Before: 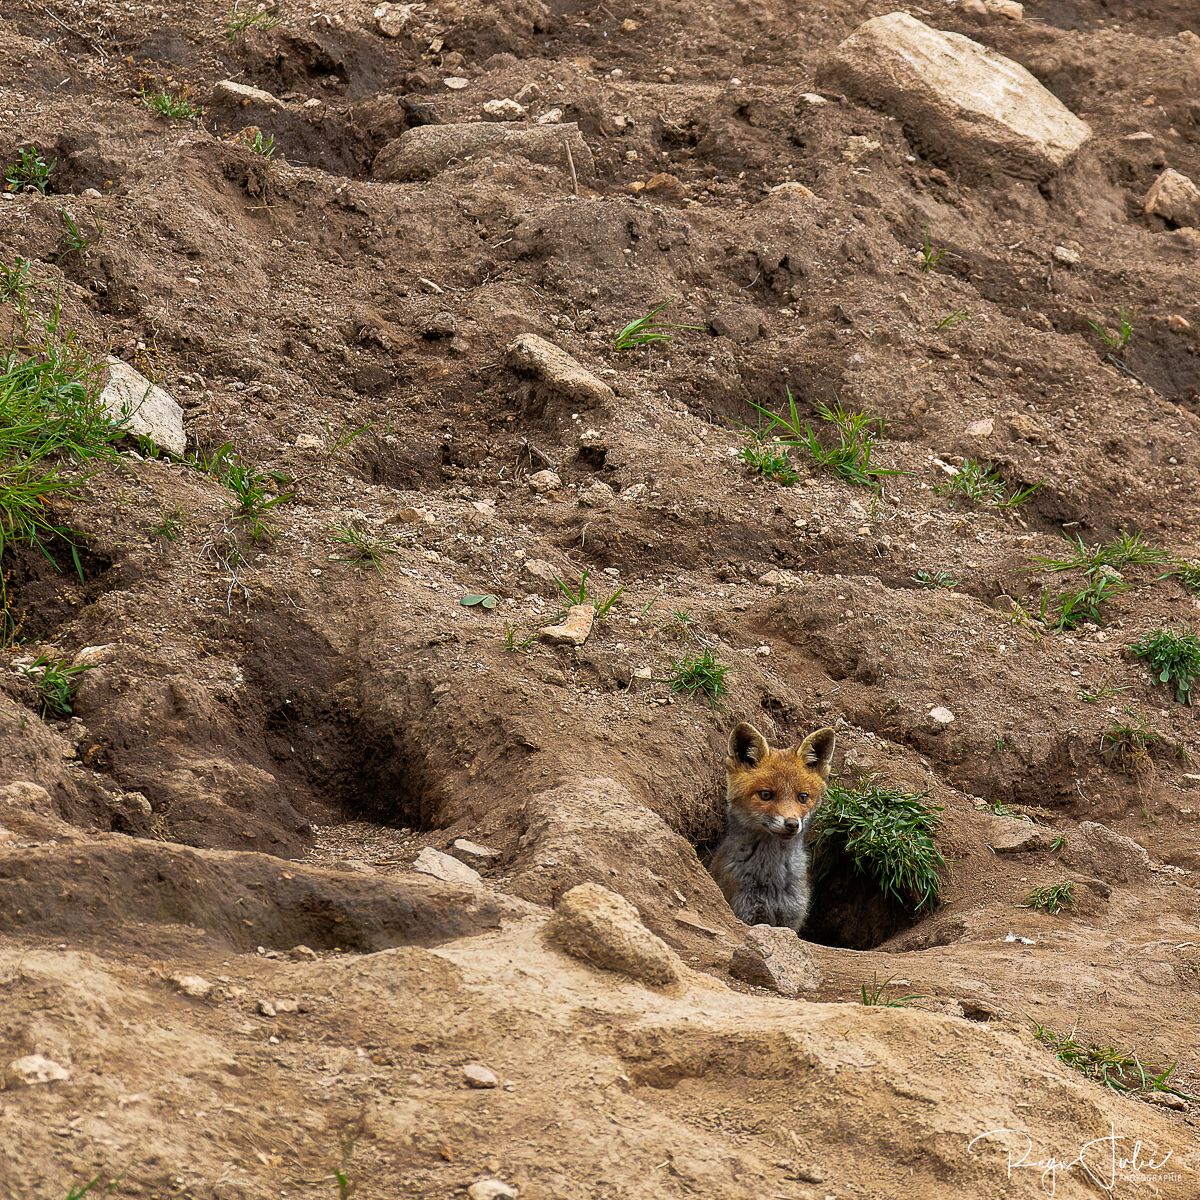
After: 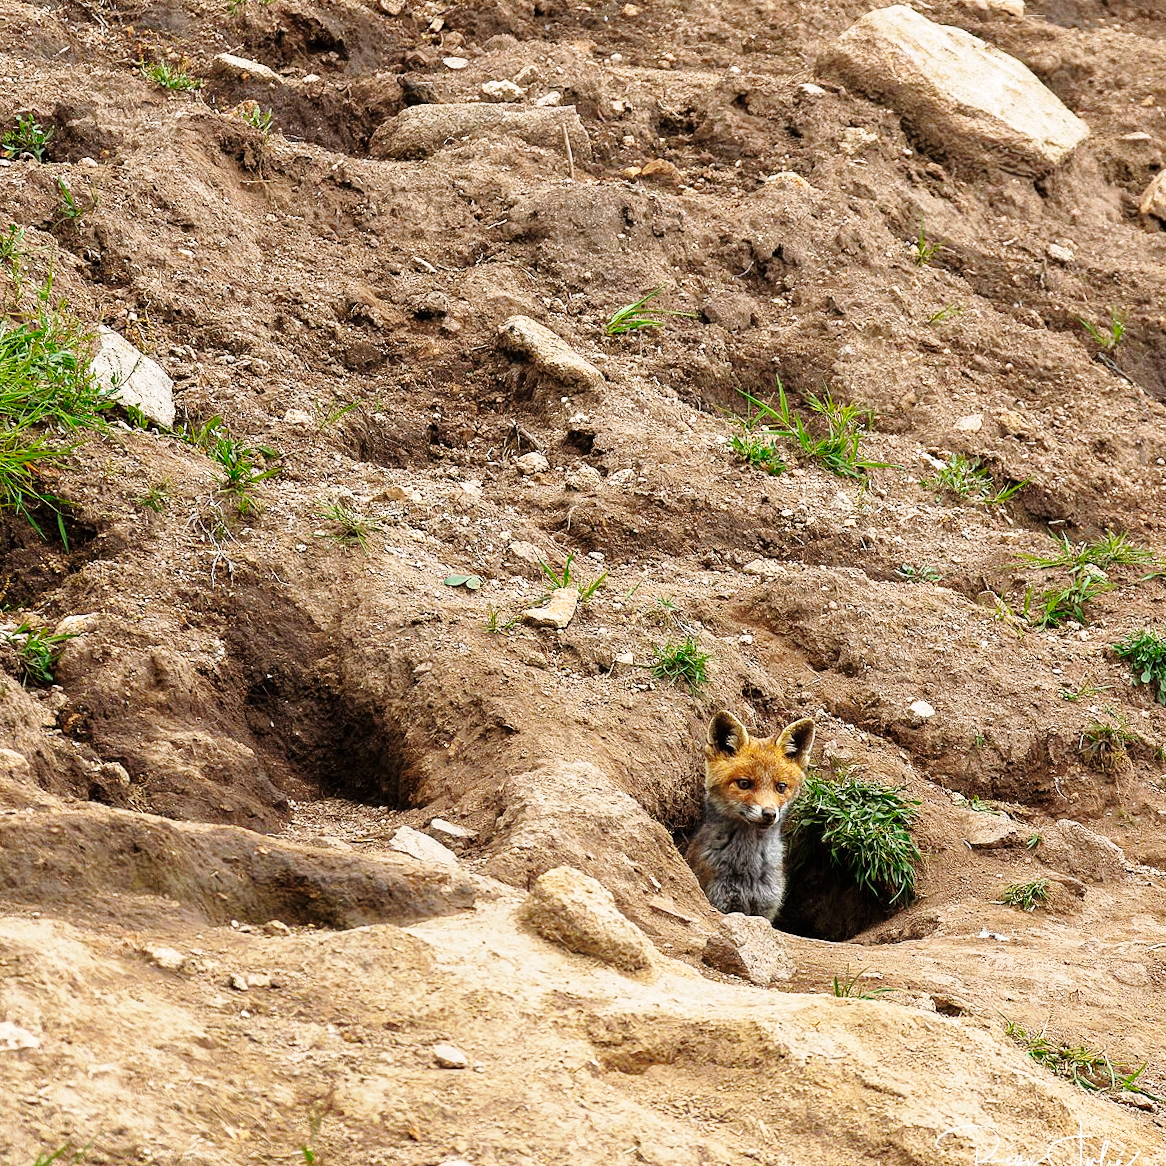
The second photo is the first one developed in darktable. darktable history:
crop and rotate: angle -1.69°
base curve: curves: ch0 [(0, 0) (0.028, 0.03) (0.121, 0.232) (0.46, 0.748) (0.859, 0.968) (1, 1)], preserve colors none
